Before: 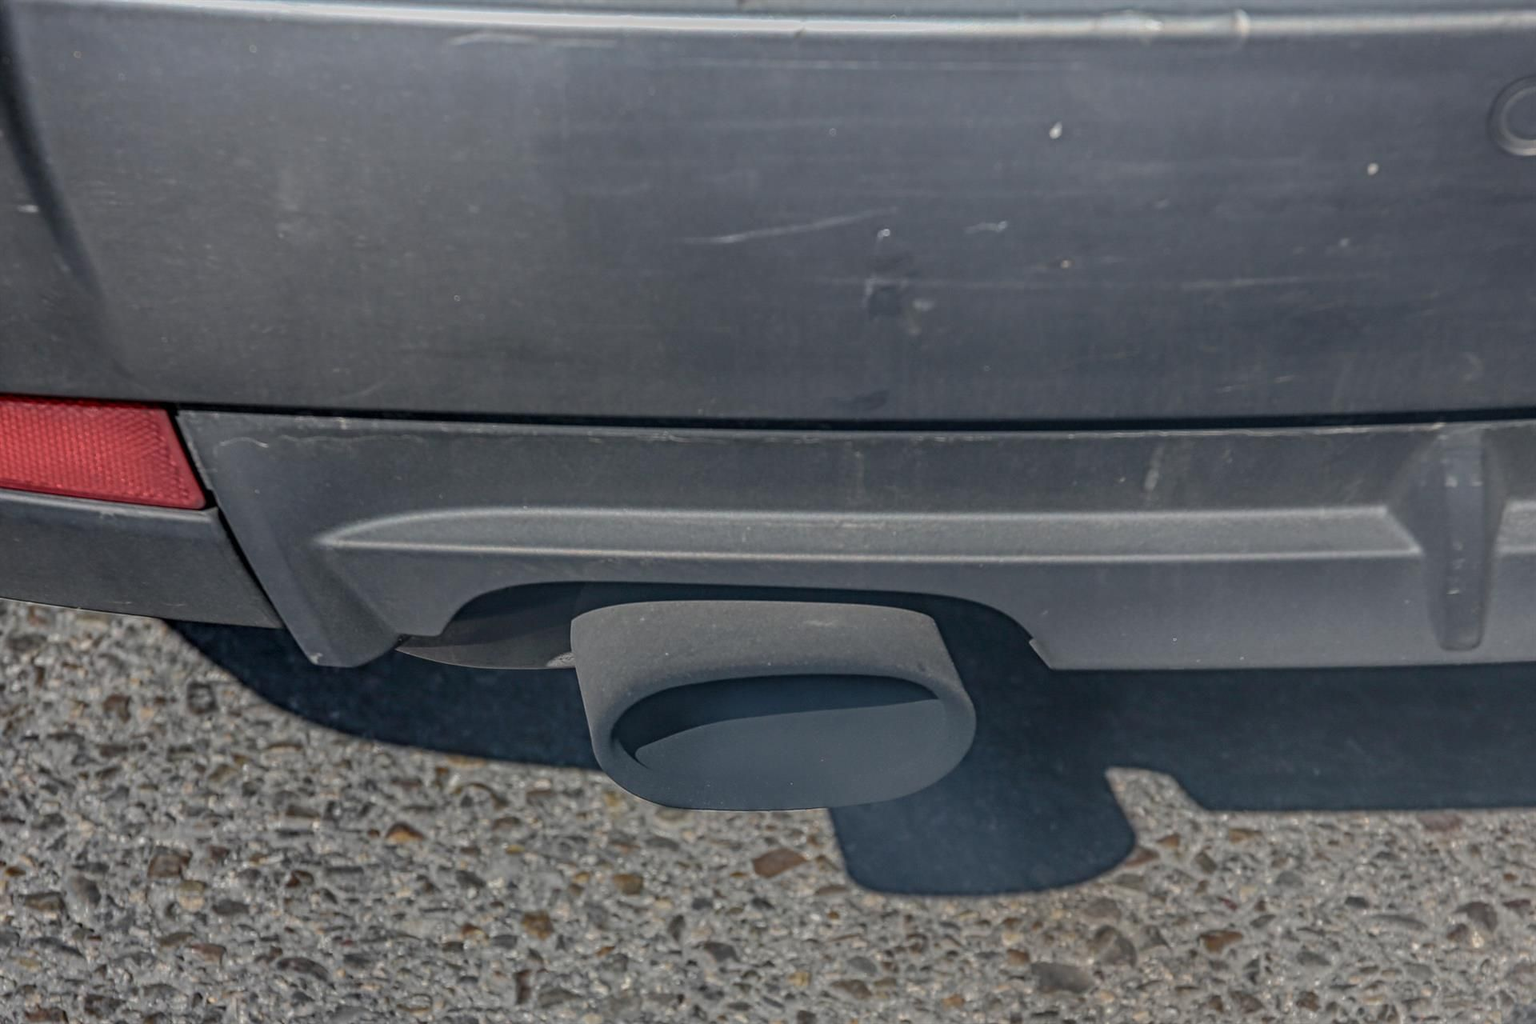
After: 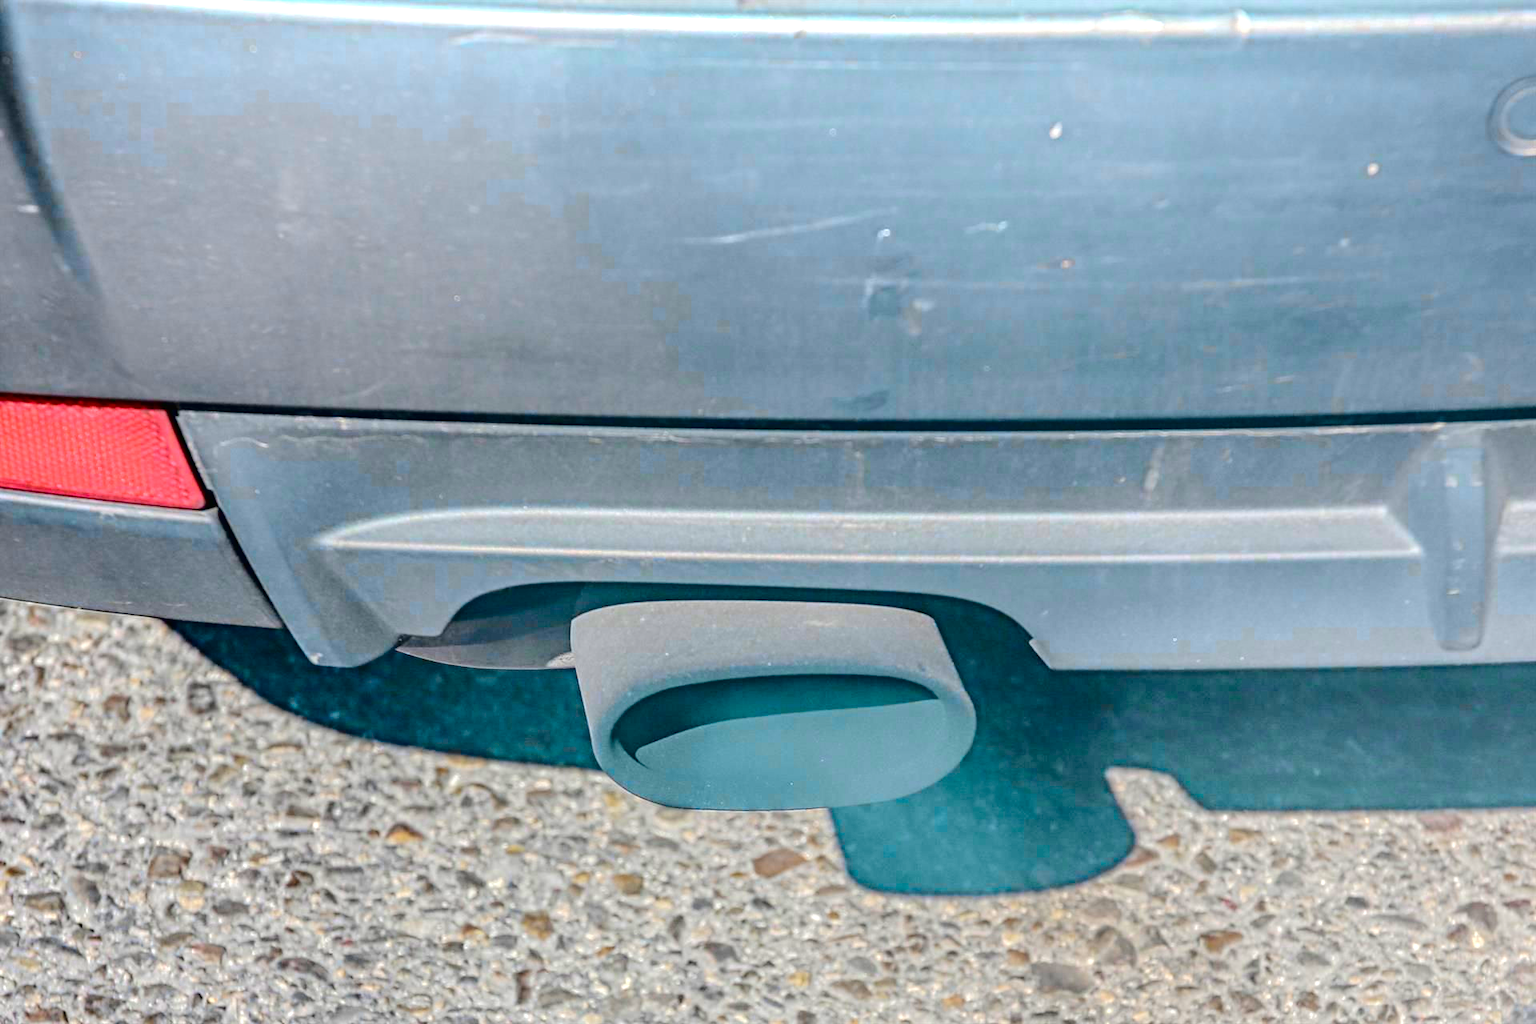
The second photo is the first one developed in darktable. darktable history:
color zones: curves: ch0 [(0.254, 0.492) (0.724, 0.62)]; ch1 [(0.25, 0.528) (0.719, 0.796)]; ch2 [(0, 0.472) (0.25, 0.5) (0.73, 0.184)], mix 41.2%
color balance rgb: linear chroma grading › global chroma 15.607%, perceptual saturation grading › global saturation 0.268%
tone curve: curves: ch0 [(0, 0) (0.003, 0.011) (0.011, 0.012) (0.025, 0.013) (0.044, 0.023) (0.069, 0.04) (0.1, 0.06) (0.136, 0.094) (0.177, 0.145) (0.224, 0.213) (0.277, 0.301) (0.335, 0.389) (0.399, 0.473) (0.468, 0.554) (0.543, 0.627) (0.623, 0.694) (0.709, 0.763) (0.801, 0.83) (0.898, 0.906) (1, 1)], color space Lab, independent channels, preserve colors none
exposure: black level correction 0, exposure 1.097 EV, compensate highlight preservation false
